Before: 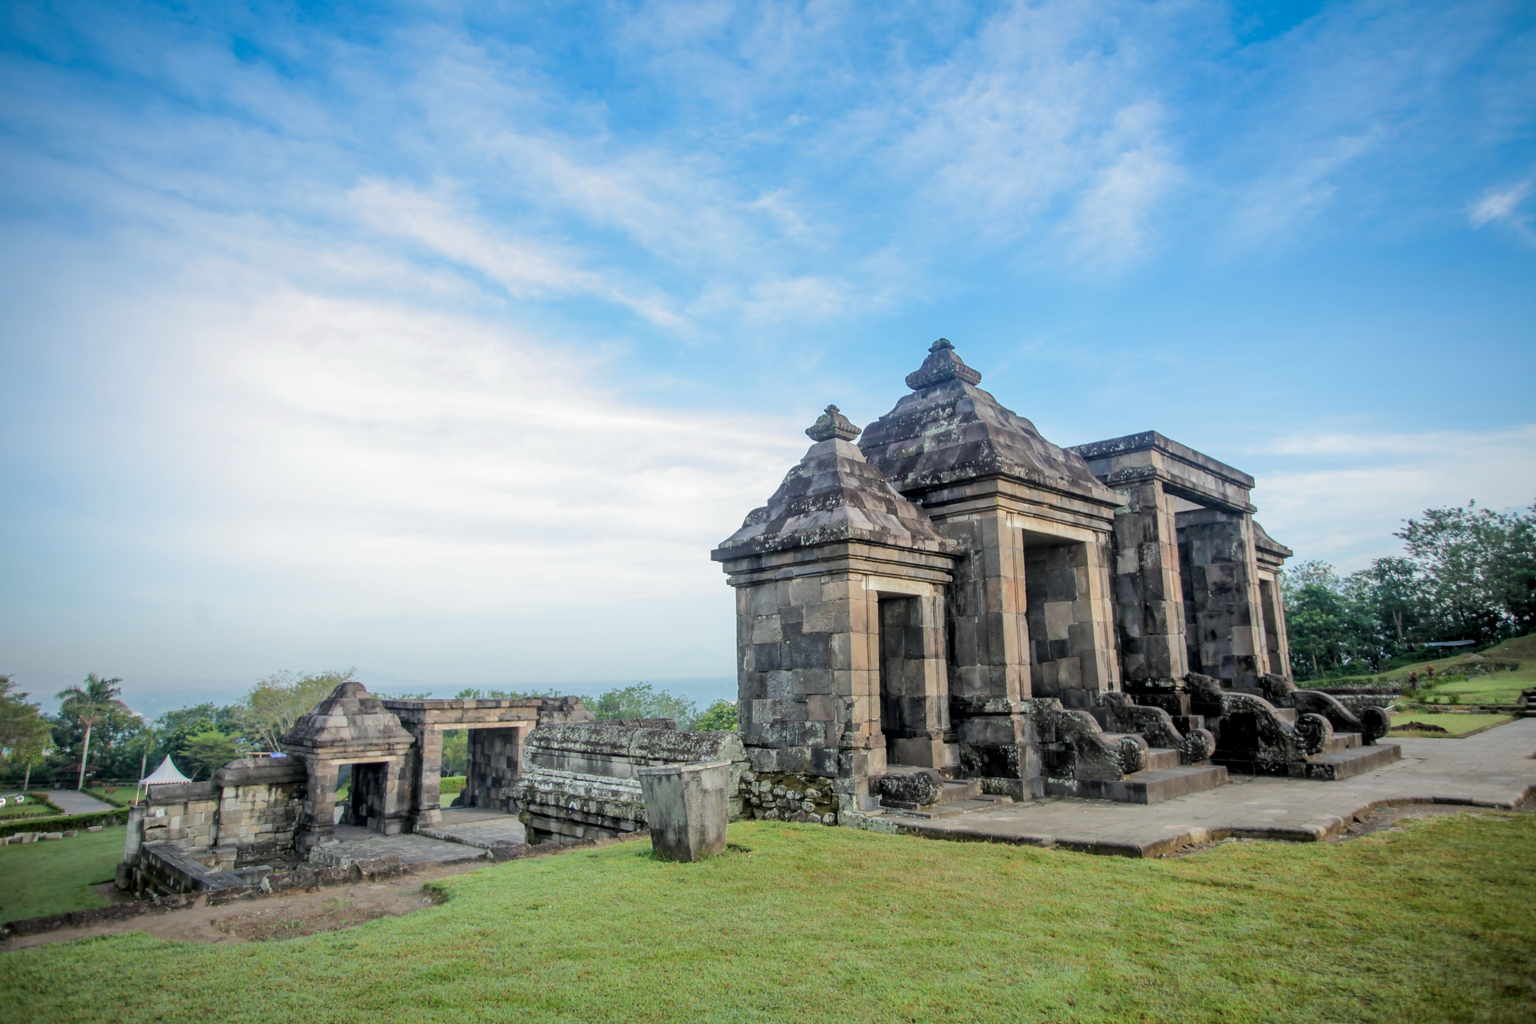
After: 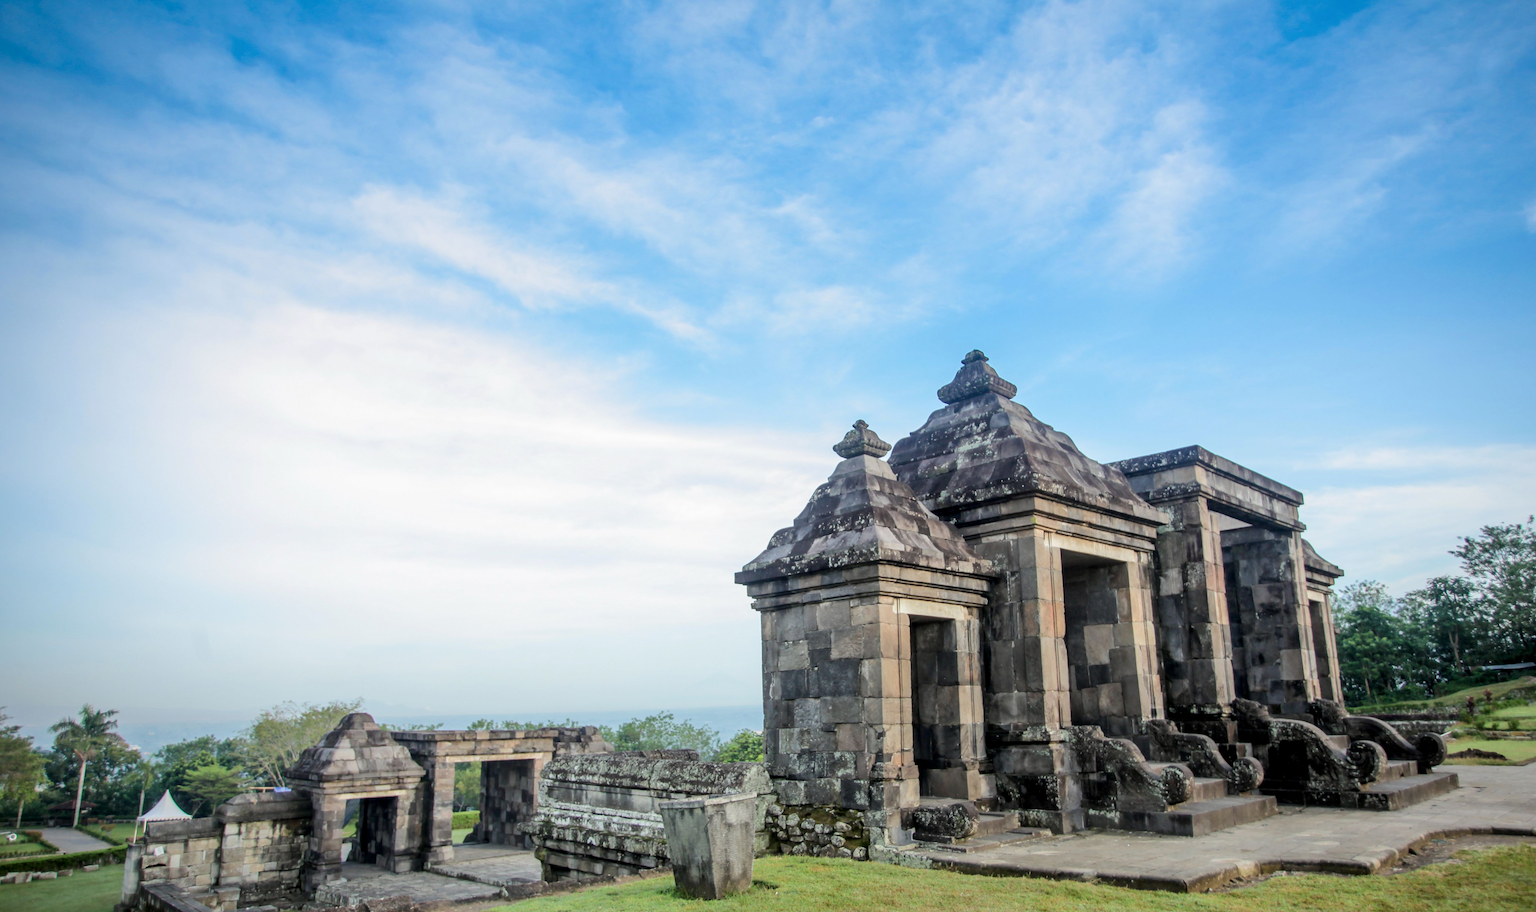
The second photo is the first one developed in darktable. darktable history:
crop and rotate: angle 0.298°, left 0.275%, right 3.49%, bottom 14.285%
contrast brightness saturation: contrast 0.136
